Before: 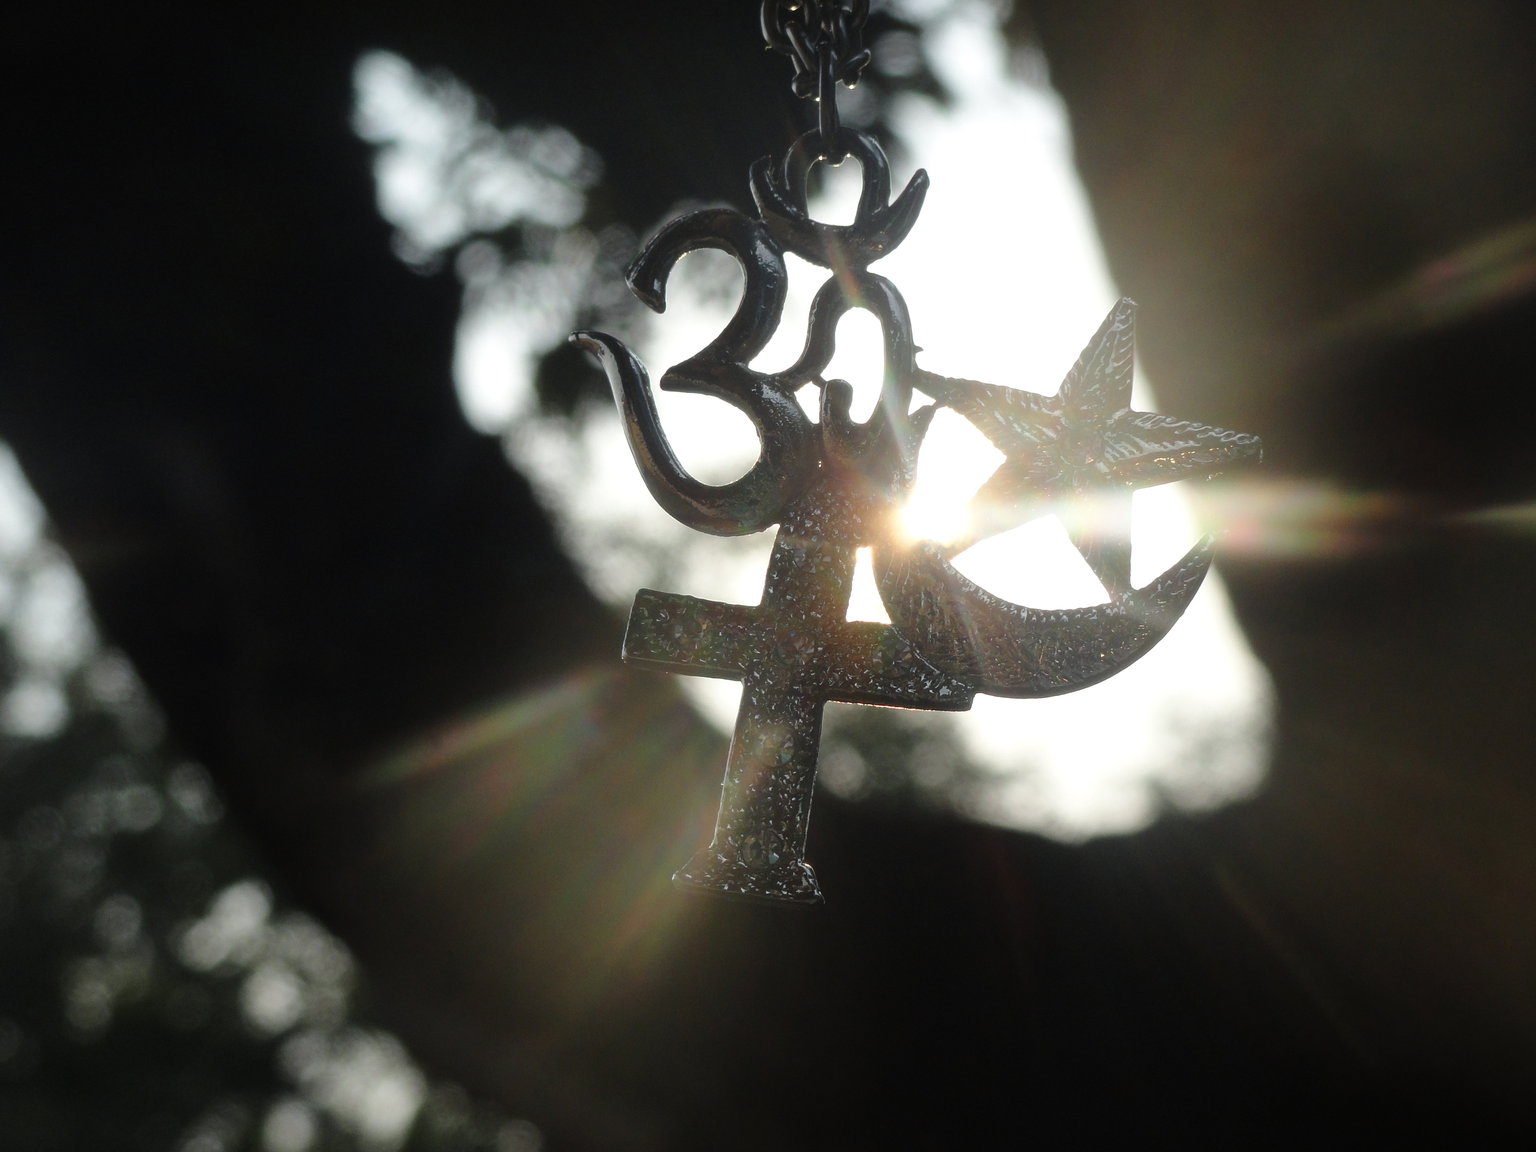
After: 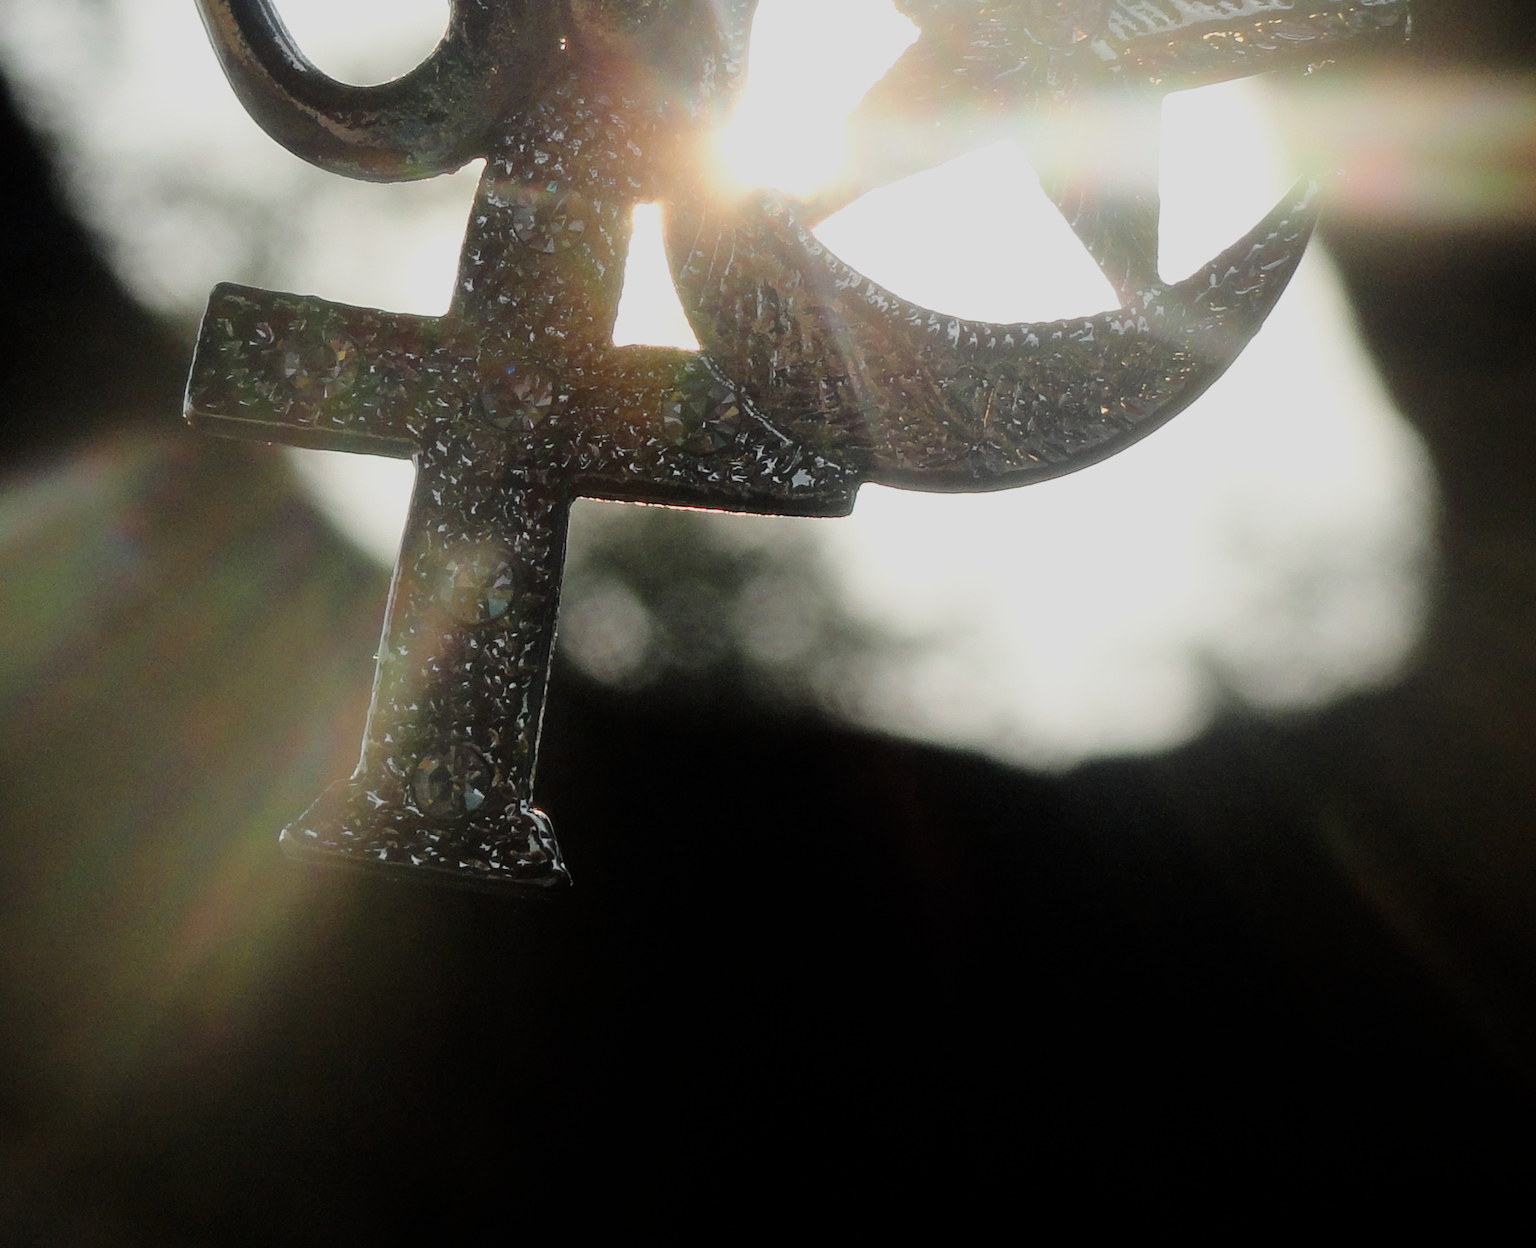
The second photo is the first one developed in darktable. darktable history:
filmic rgb: black relative exposure -7.65 EV, white relative exposure 4.56 EV, threshold 6 EV, hardness 3.61, enable highlight reconstruction true
contrast brightness saturation: contrast 0.083, saturation 0.019
crop: left 34.276%, top 38.313%, right 13.535%, bottom 5.133%
exposure: black level correction 0.002, exposure 0.149 EV, compensate highlight preservation false
